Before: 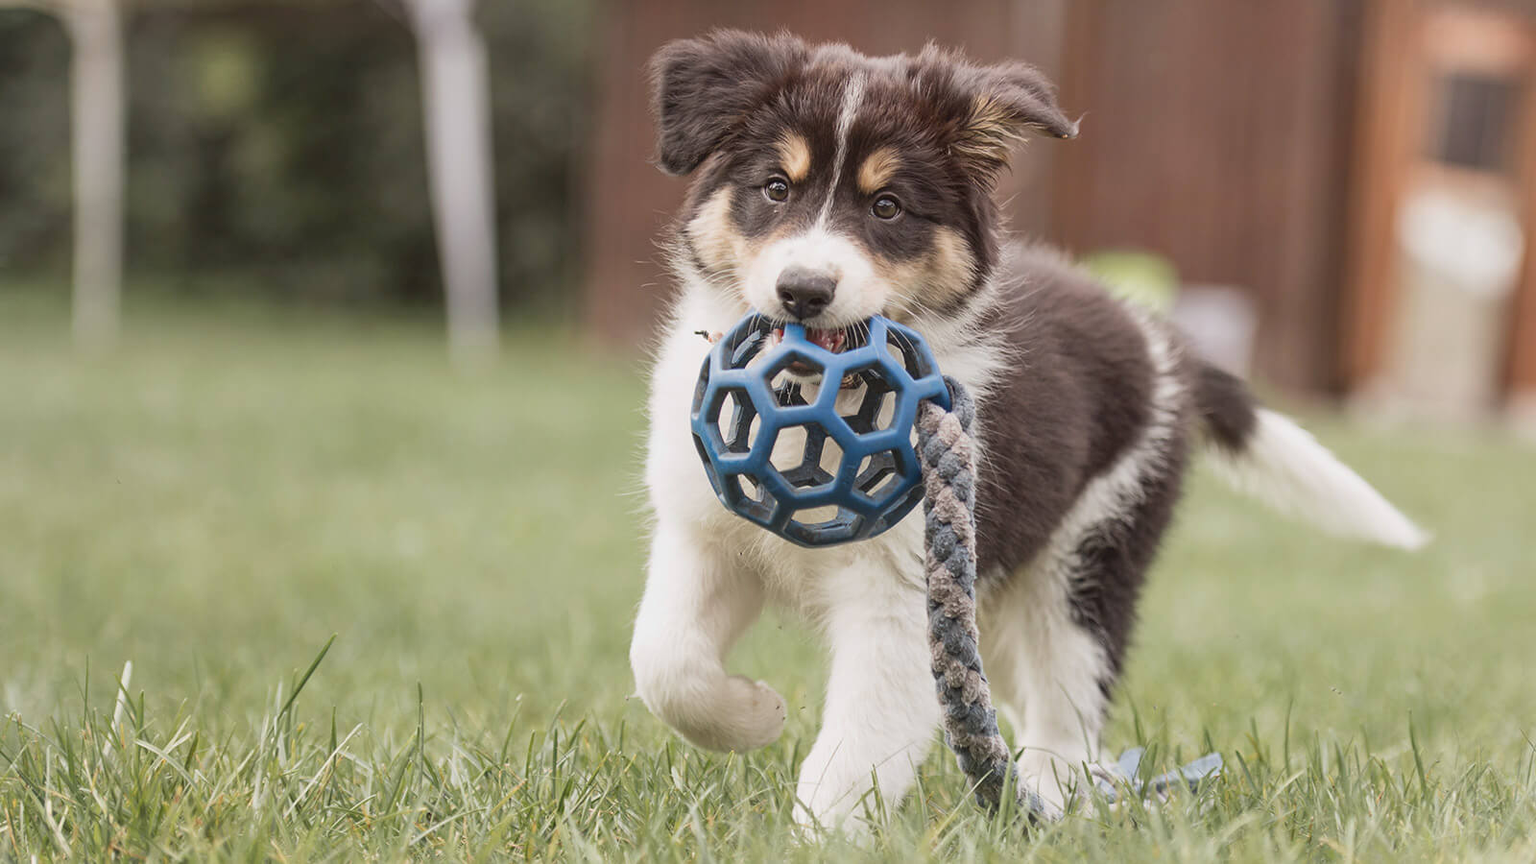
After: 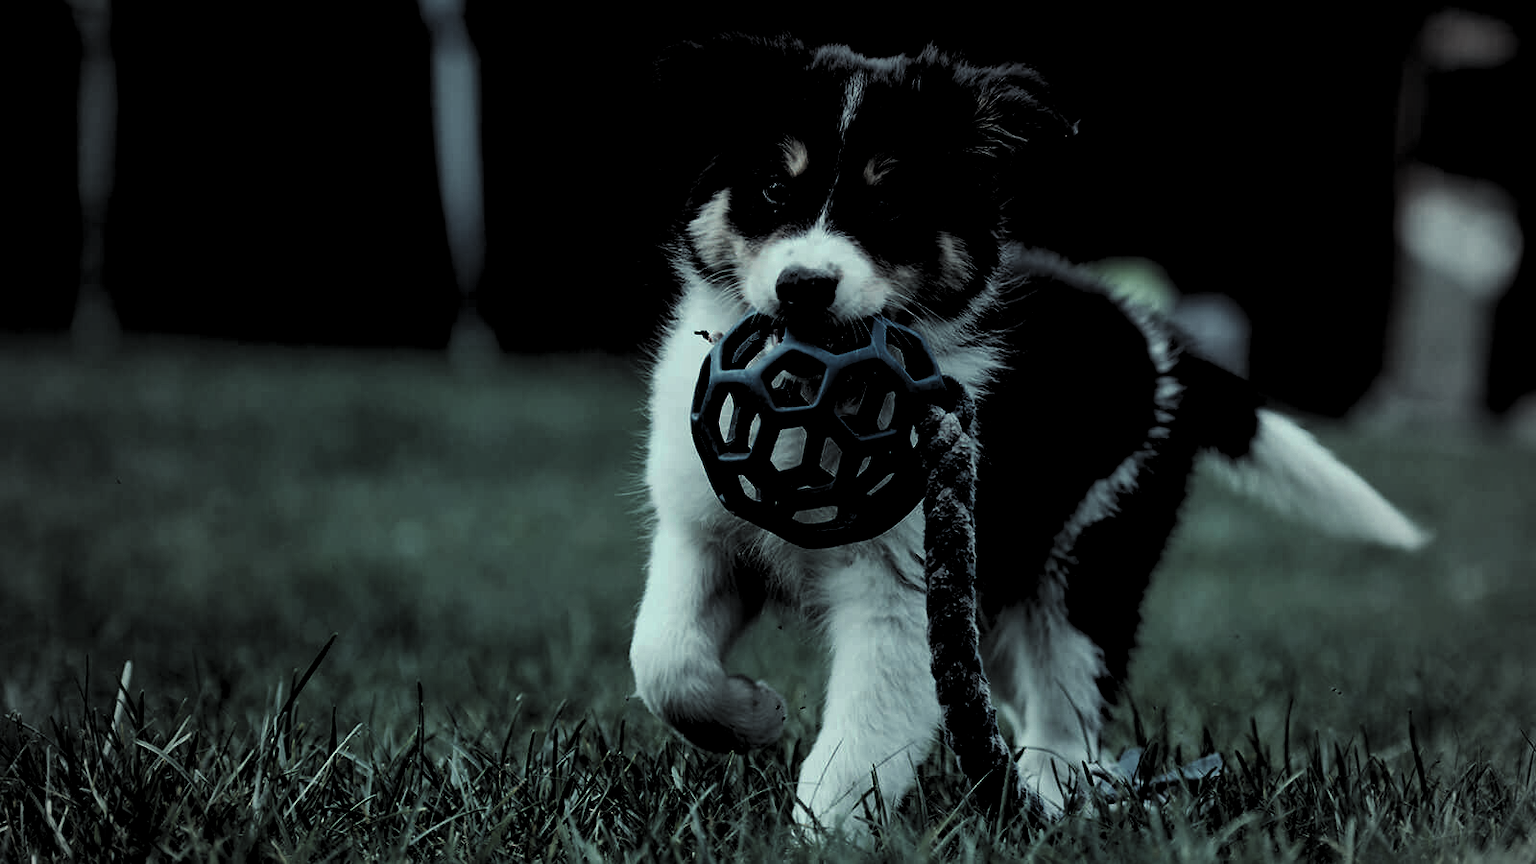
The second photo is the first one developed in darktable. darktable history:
rgb curve: curves: ch0 [(0, 0.186) (0.314, 0.284) (0.576, 0.466) (0.805, 0.691) (0.936, 0.886)]; ch1 [(0, 0.186) (0.314, 0.284) (0.581, 0.534) (0.771, 0.746) (0.936, 0.958)]; ch2 [(0, 0.216) (0.275, 0.39) (1, 1)], mode RGB, independent channels, compensate middle gray true, preserve colors none
vignetting: fall-off start 97%, fall-off radius 100%, width/height ratio 0.609, unbound false
levels: levels [0.514, 0.759, 1]
